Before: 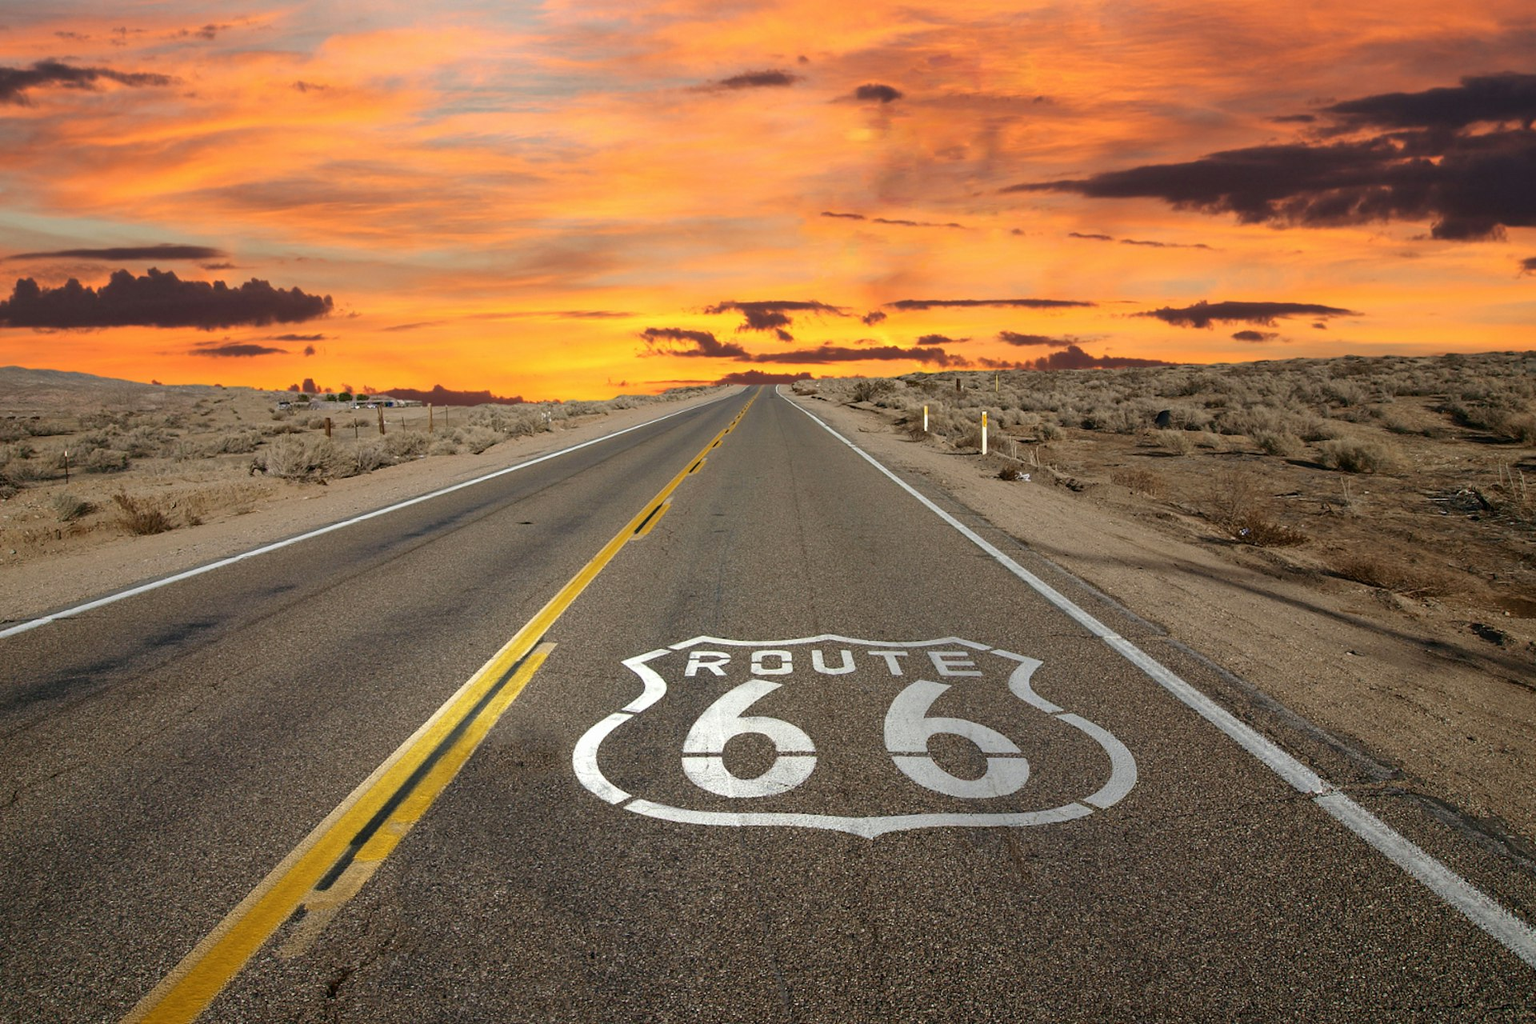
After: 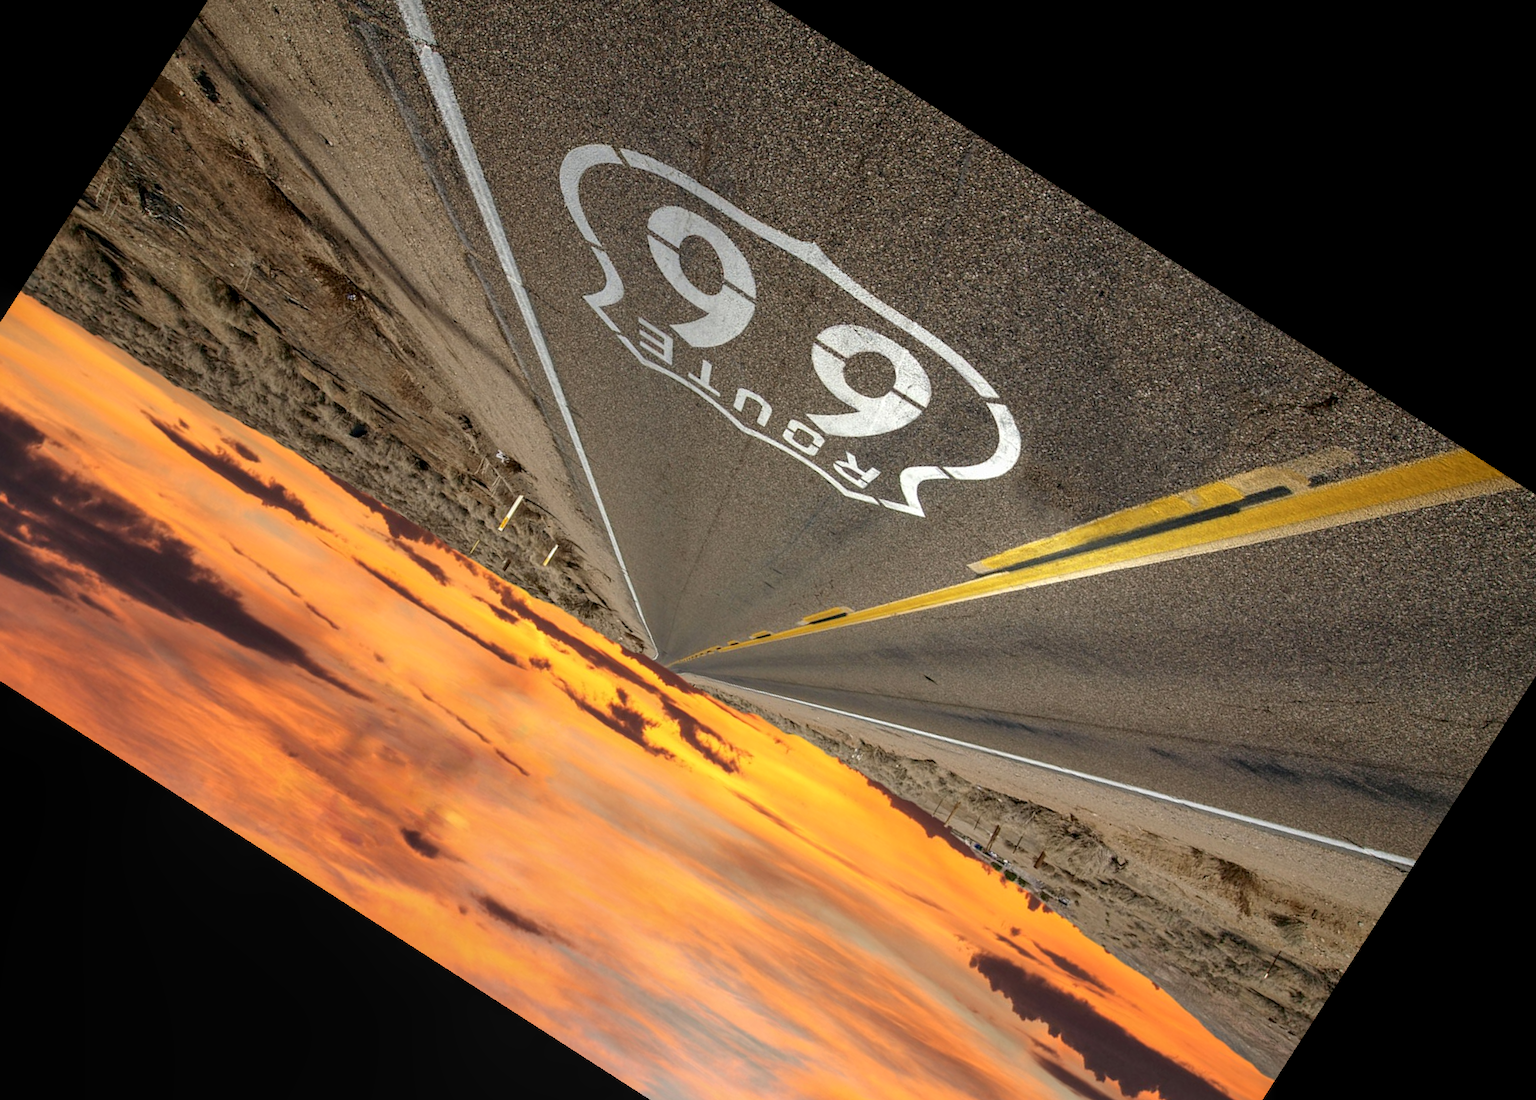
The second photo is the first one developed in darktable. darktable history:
local contrast: on, module defaults
crop and rotate: angle 147.19°, left 9.141%, top 15.592%, right 4.527%, bottom 16.998%
exposure: compensate highlight preservation false
